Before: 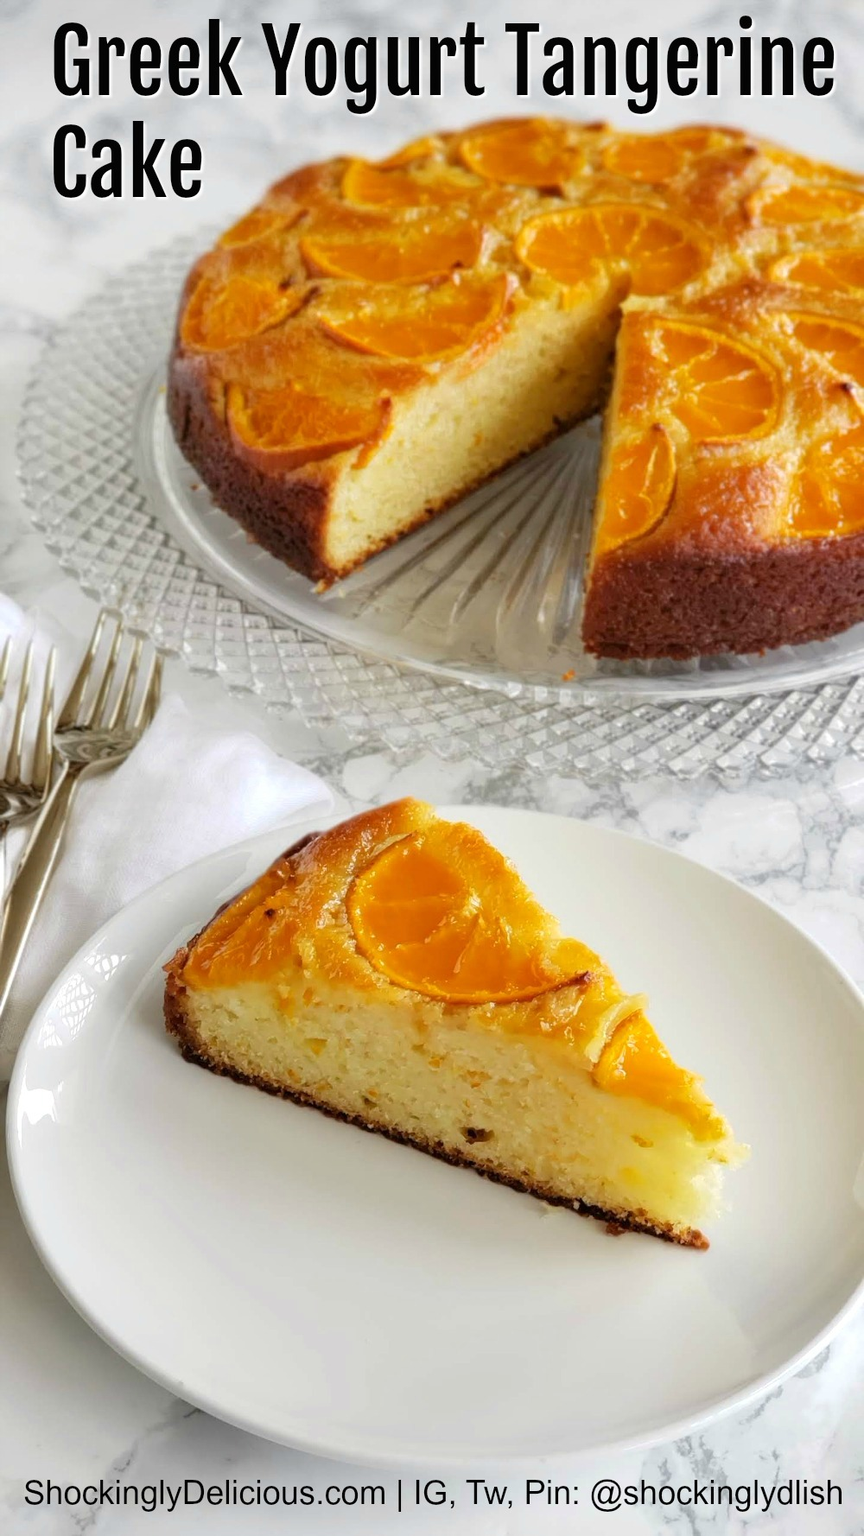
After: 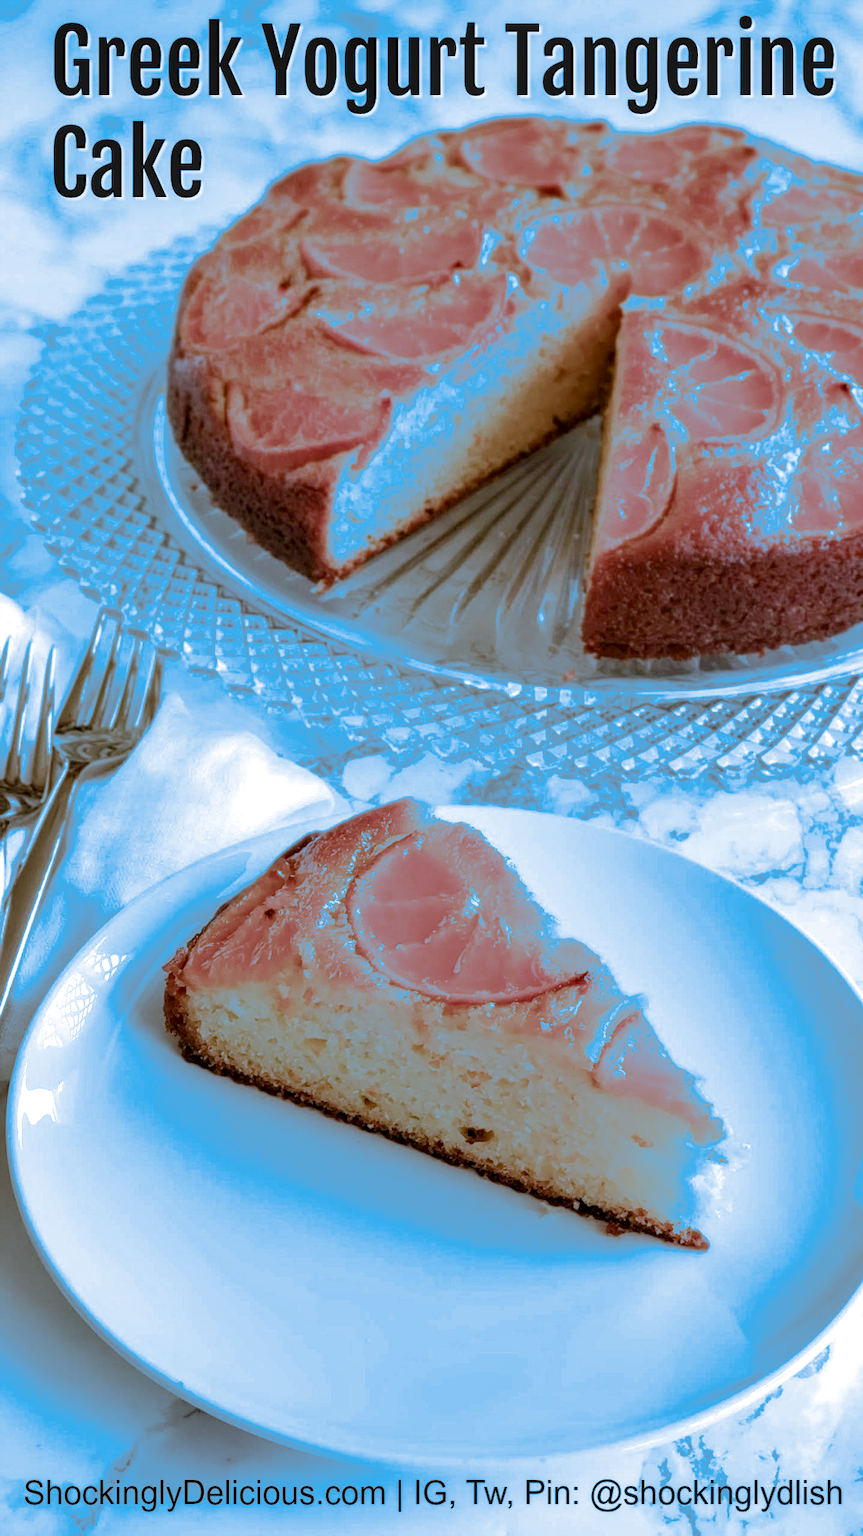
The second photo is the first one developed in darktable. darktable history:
local contrast: detail 130%
split-toning: shadows › hue 220°, shadows › saturation 0.64, highlights › hue 220°, highlights › saturation 0.64, balance 0, compress 5.22%
